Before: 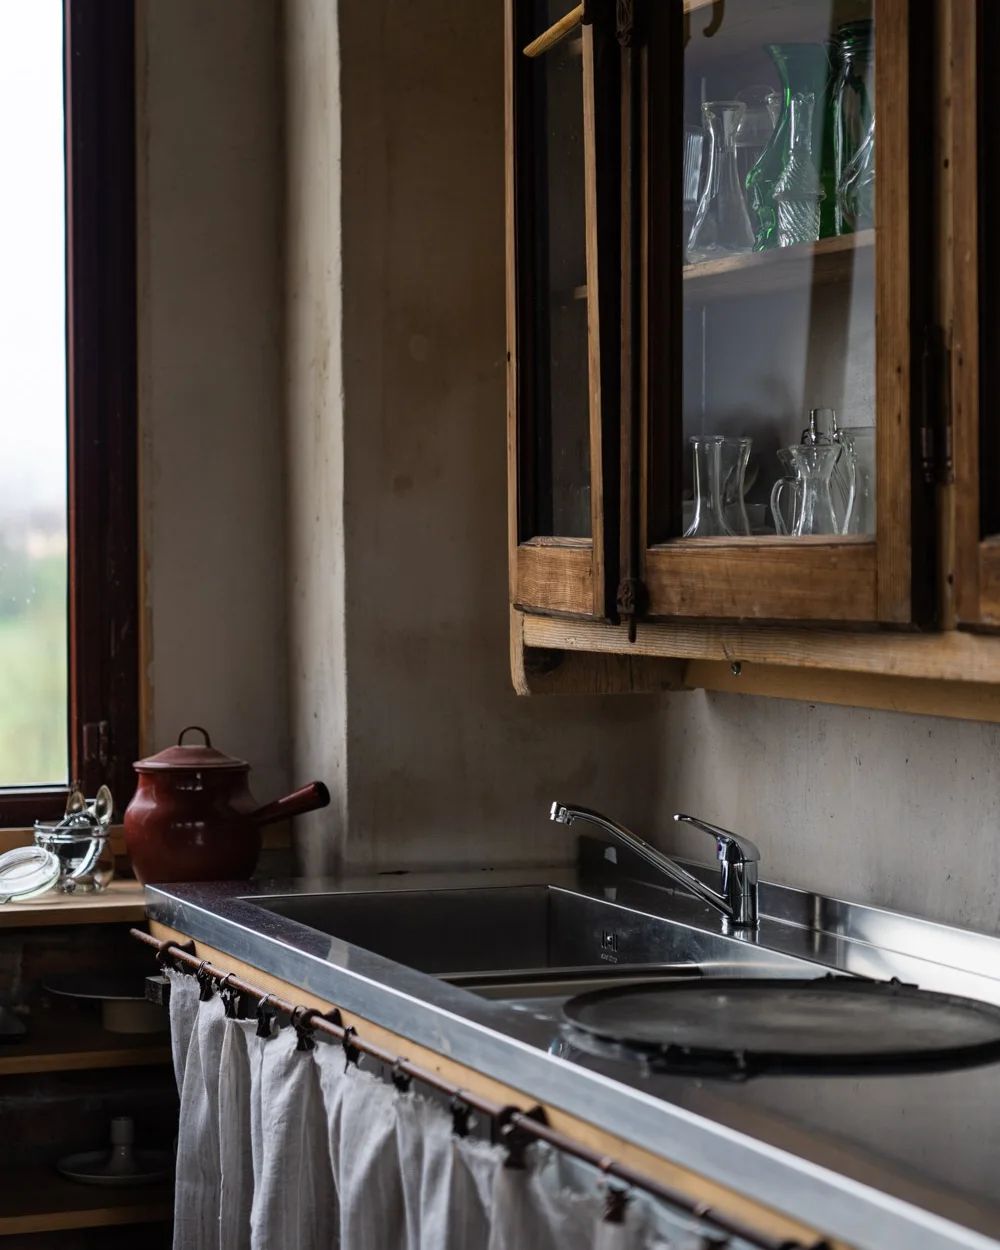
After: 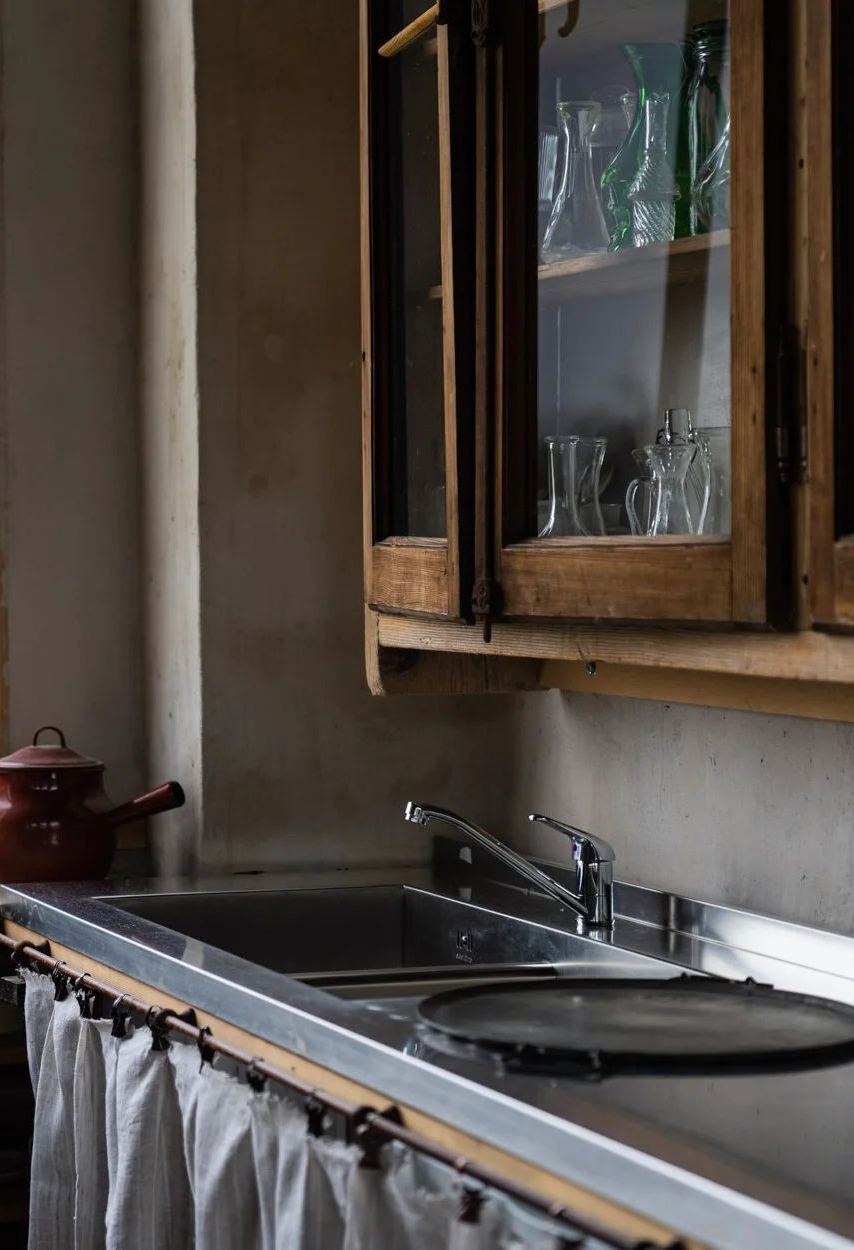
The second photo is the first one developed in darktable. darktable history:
crop and rotate: left 14.584%
white balance: red 0.986, blue 1.01
